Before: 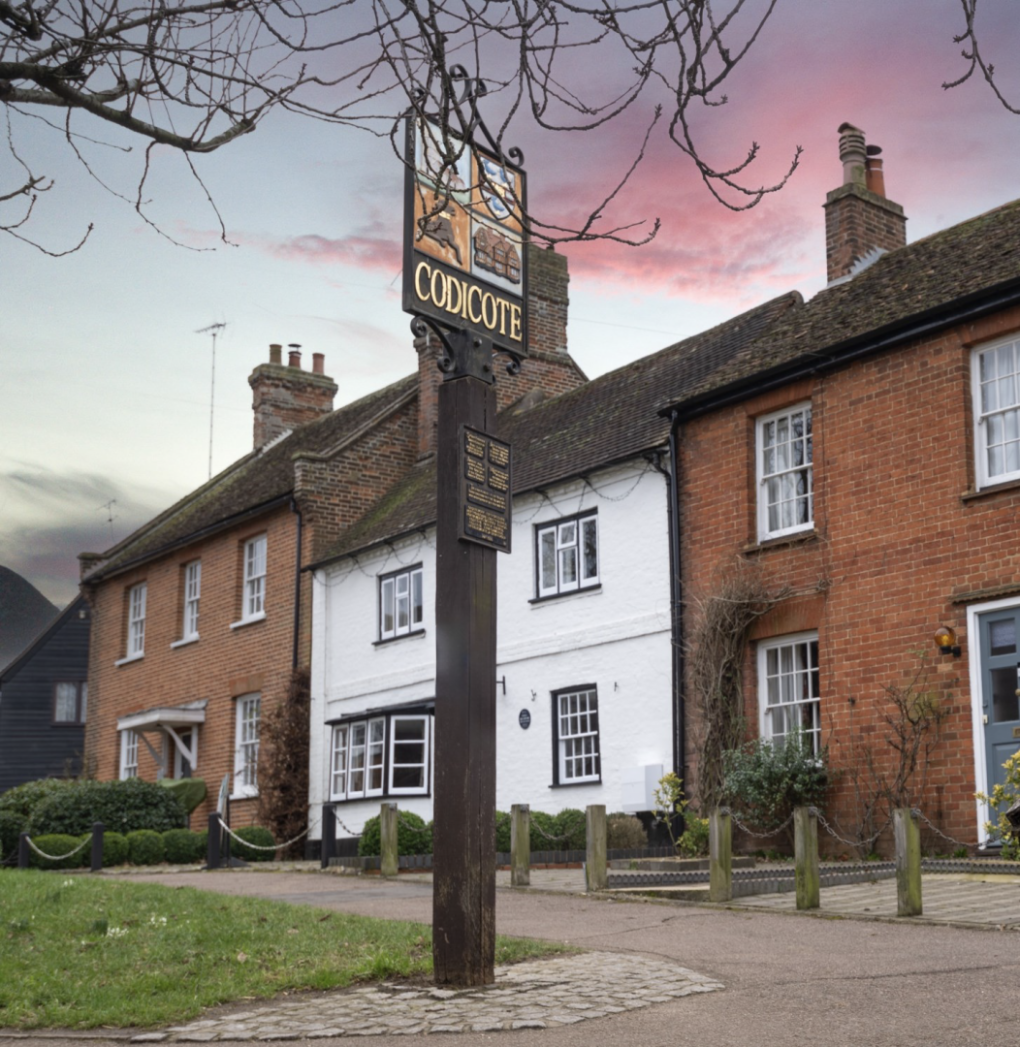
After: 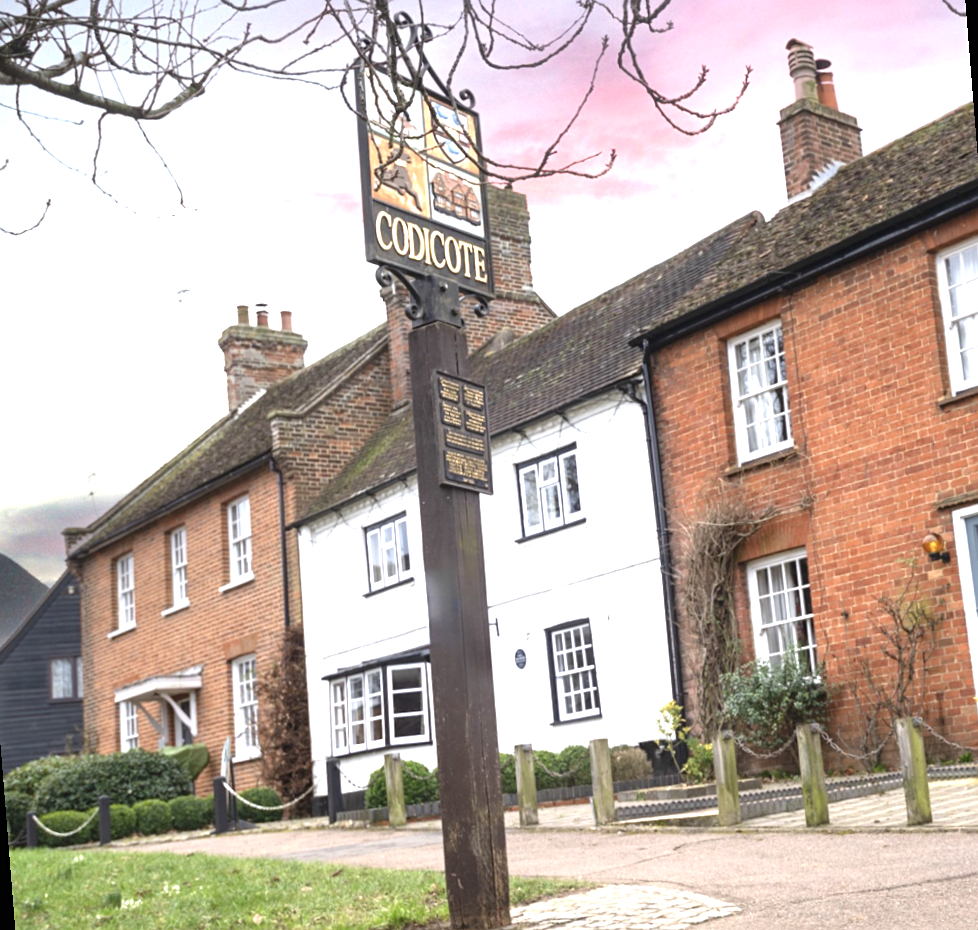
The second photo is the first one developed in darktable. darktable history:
rotate and perspective: rotation -4.57°, crop left 0.054, crop right 0.944, crop top 0.087, crop bottom 0.914
sharpen: amount 0.2
exposure: black level correction 0, exposure 1.45 EV, compensate exposure bias true, compensate highlight preservation false
